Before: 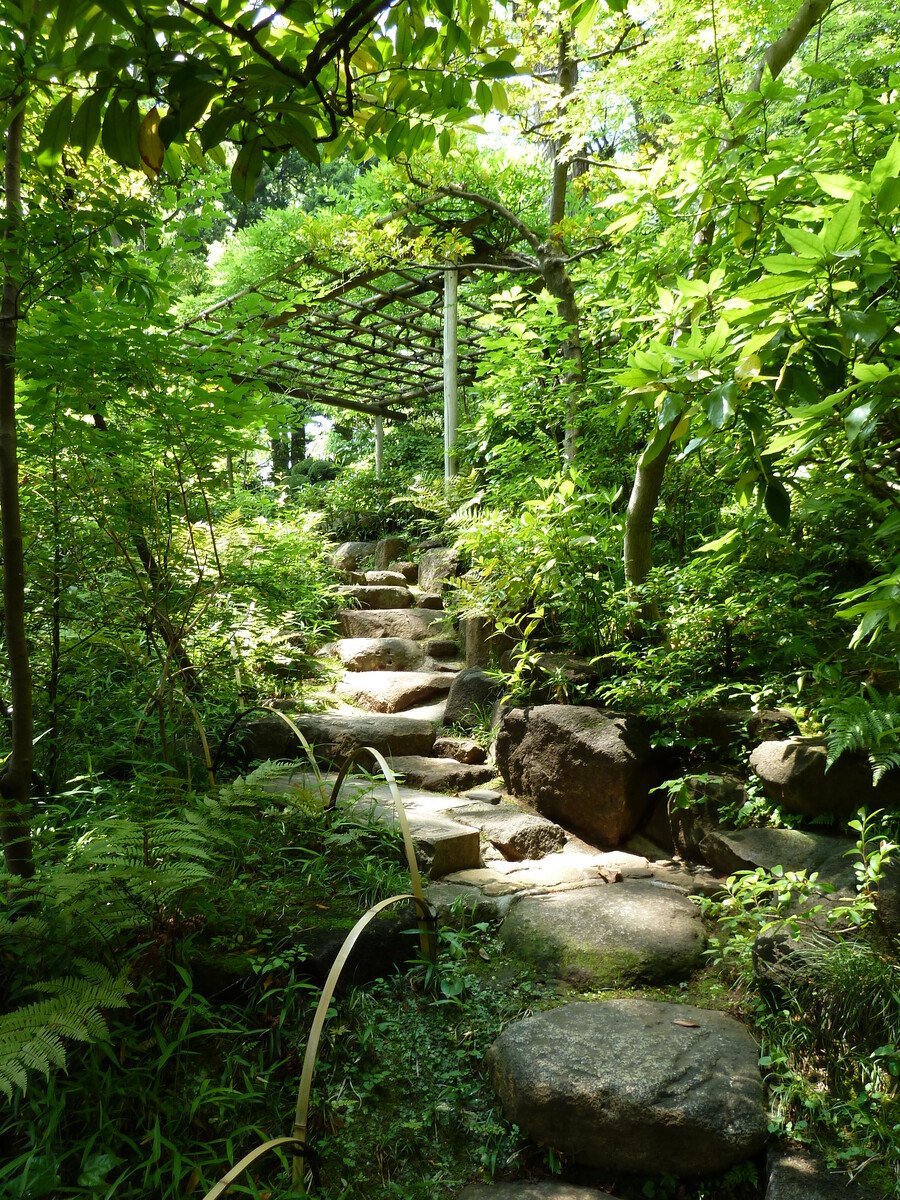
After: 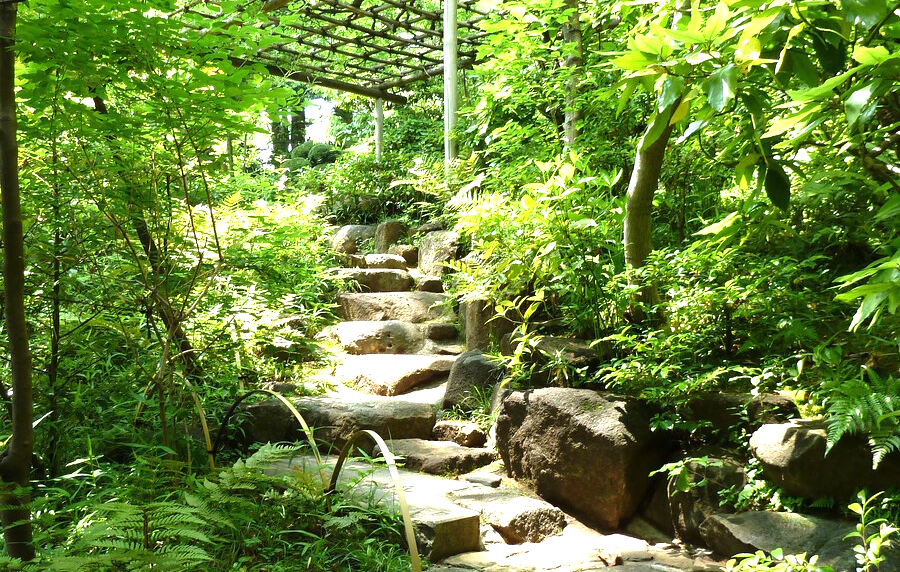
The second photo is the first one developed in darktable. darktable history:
crop and rotate: top 26.452%, bottom 25.845%
shadows and highlights: radius 331.16, shadows 55.45, highlights -98.9, compress 94.52%, soften with gaussian
exposure: black level correction 0, exposure 0.952 EV, compensate highlight preservation false
